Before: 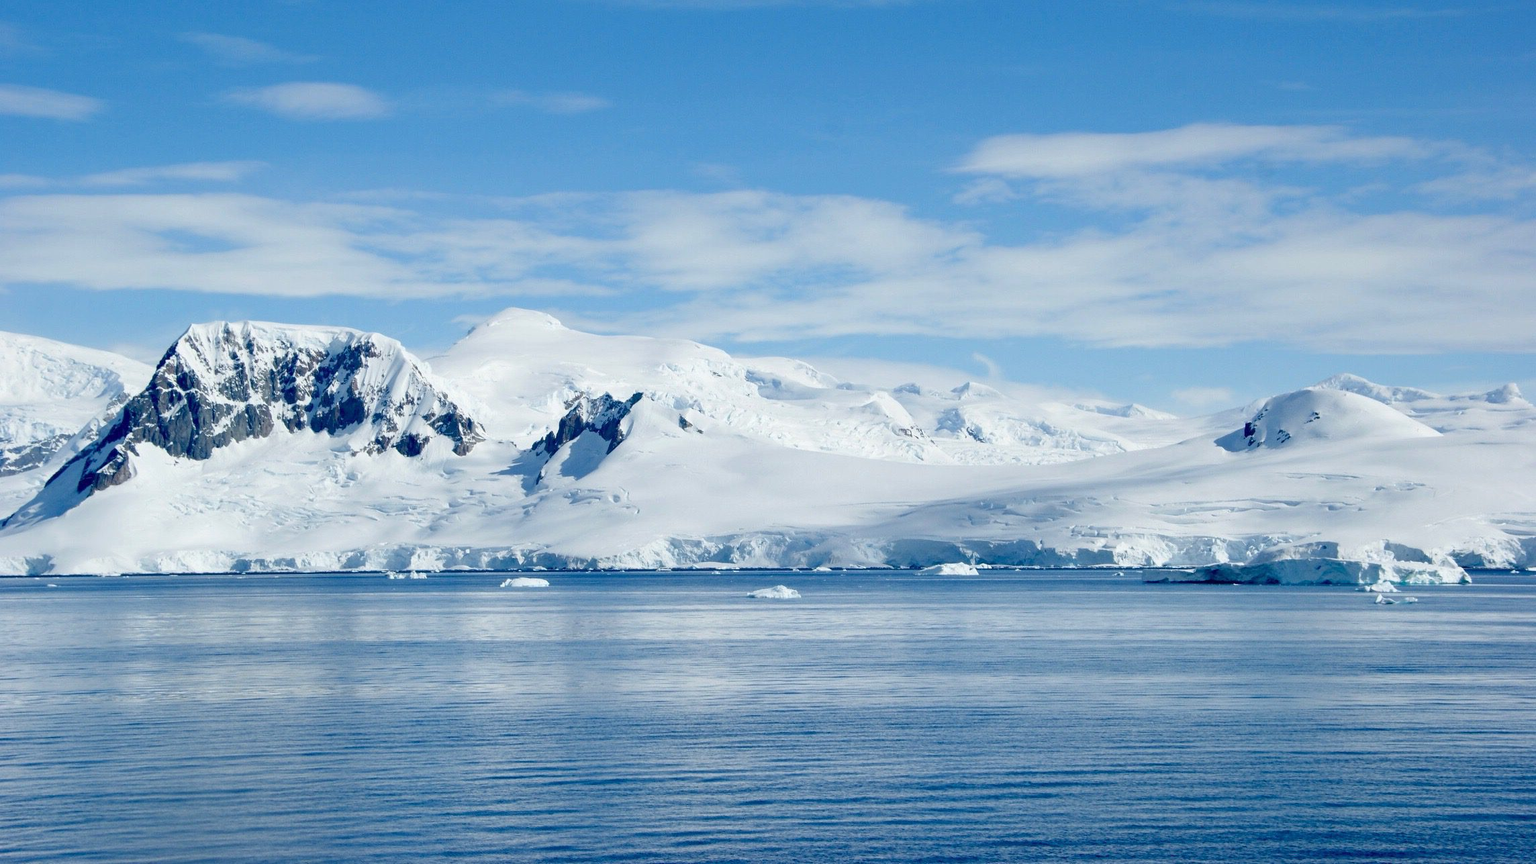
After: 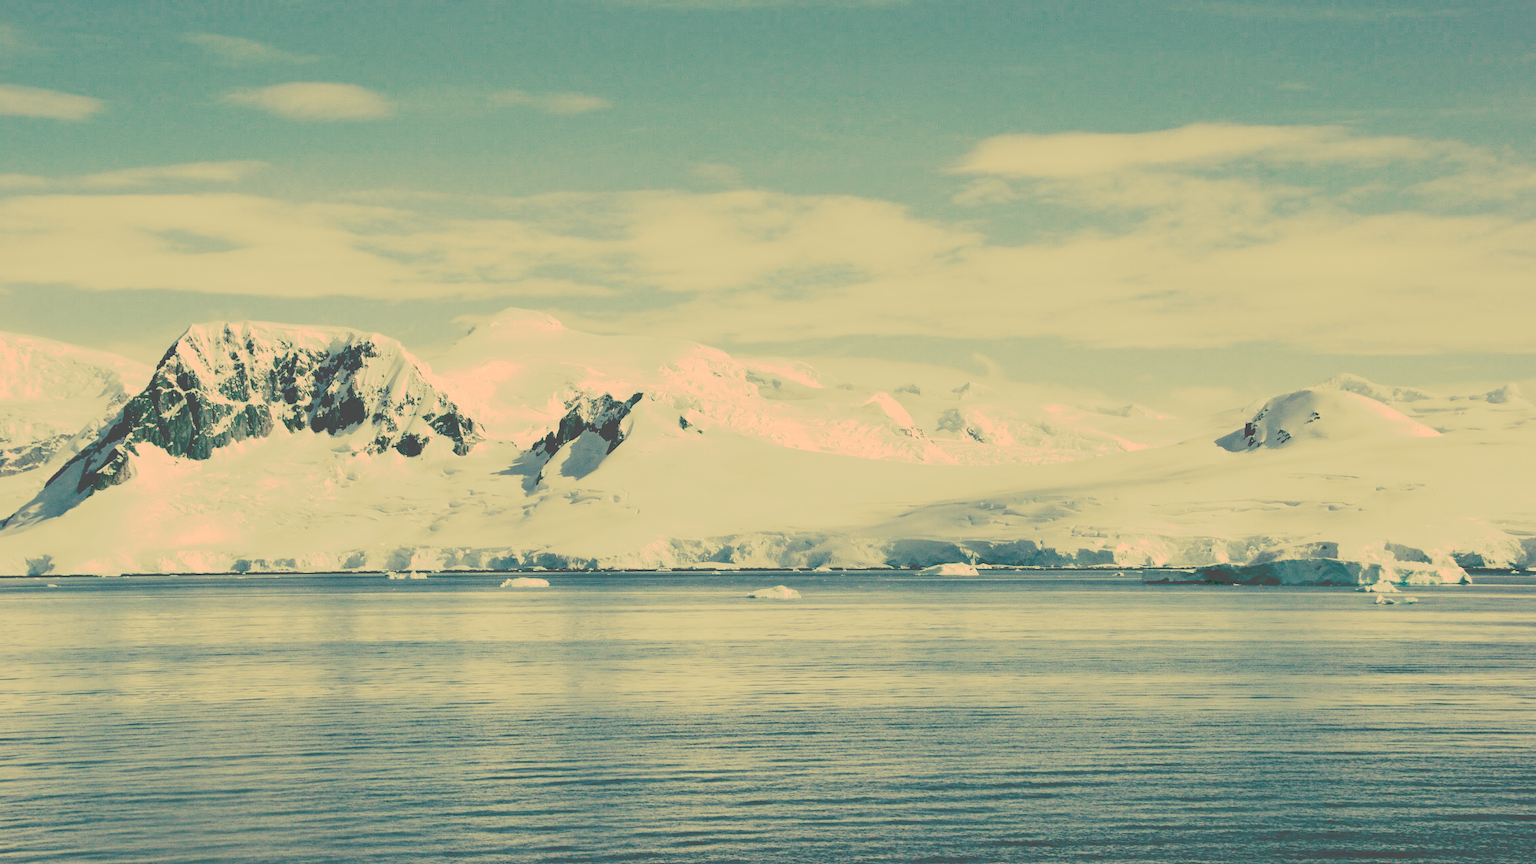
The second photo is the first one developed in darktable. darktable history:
tone curve: curves: ch0 [(0, 0) (0.003, 0.309) (0.011, 0.309) (0.025, 0.309) (0.044, 0.309) (0.069, 0.306) (0.1, 0.306) (0.136, 0.308) (0.177, 0.31) (0.224, 0.311) (0.277, 0.333) (0.335, 0.381) (0.399, 0.467) (0.468, 0.572) (0.543, 0.672) (0.623, 0.744) (0.709, 0.795) (0.801, 0.819) (0.898, 0.845) (1, 1)], preserve colors none
color look up table: target L [93.11, 87.74, 89.46, 77.92, 78.09, 62.79, 65.22, 55.36, 52.11, 48.43, 42.34, 23.58, 20.46, 203.09, 83.82, 73.54, 76.16, 66.55, 61.81, 67.96, 55.91, 49.31, 38.18, 31.65, 34.18, 15.4, 20.35, 97.17, 91.42, 79.5, 87.54, 72.39, 62.44, 64.45, 57.13, 77.18, 49.86, 34.83, 36.61, 29.98, 20.53, 24.89, 12.61, 65.34, 62.07, 54, 48.05, 40.25, 23.8], target a [12.39, 10.24, 7.982, -30.99, -38.35, -38.34, -10.84, -18.5, -26.3, -36.79, -11.2, -69.57, -62.68, 0, 20.05, 31.25, 38.45, 40.34, 16.28, 46.62, 6.306, 25.53, 1.848, -2.144, 14.18, -49.46, -62.47, 13.7, 28.27, 9.417, 35.01, 20.71, 1.36, 1.815, 40.92, 27.74, 18.98, -0.65, 12.5, 4.344, -62.82, 3.03, -41.19, -19.67, -5.715, -13.65, -19.14, -6.979, -64.52], target b [68.51, 56.11, 65.48, 43.77, 48.16, 36.68, 31.11, 34.7, 20.76, 28.18, 22.12, 39.77, 34.38, -0.002, 53.32, 49.85, 43.02, 41.09, 29.62, 38.24, 34.81, 16.85, 10.46, 53.66, 58.01, 25.66, 34.19, 64.36, 59.2, 40.17, 53.45, 35.99, 25.09, 16.69, 17.77, 37.99, 8.851, -4.988, -15.79, -15.7, 34.49, -1.336, 20.82, 22.63, 20.68, 7.313, 12.09, 1.145, -1.802], num patches 49
